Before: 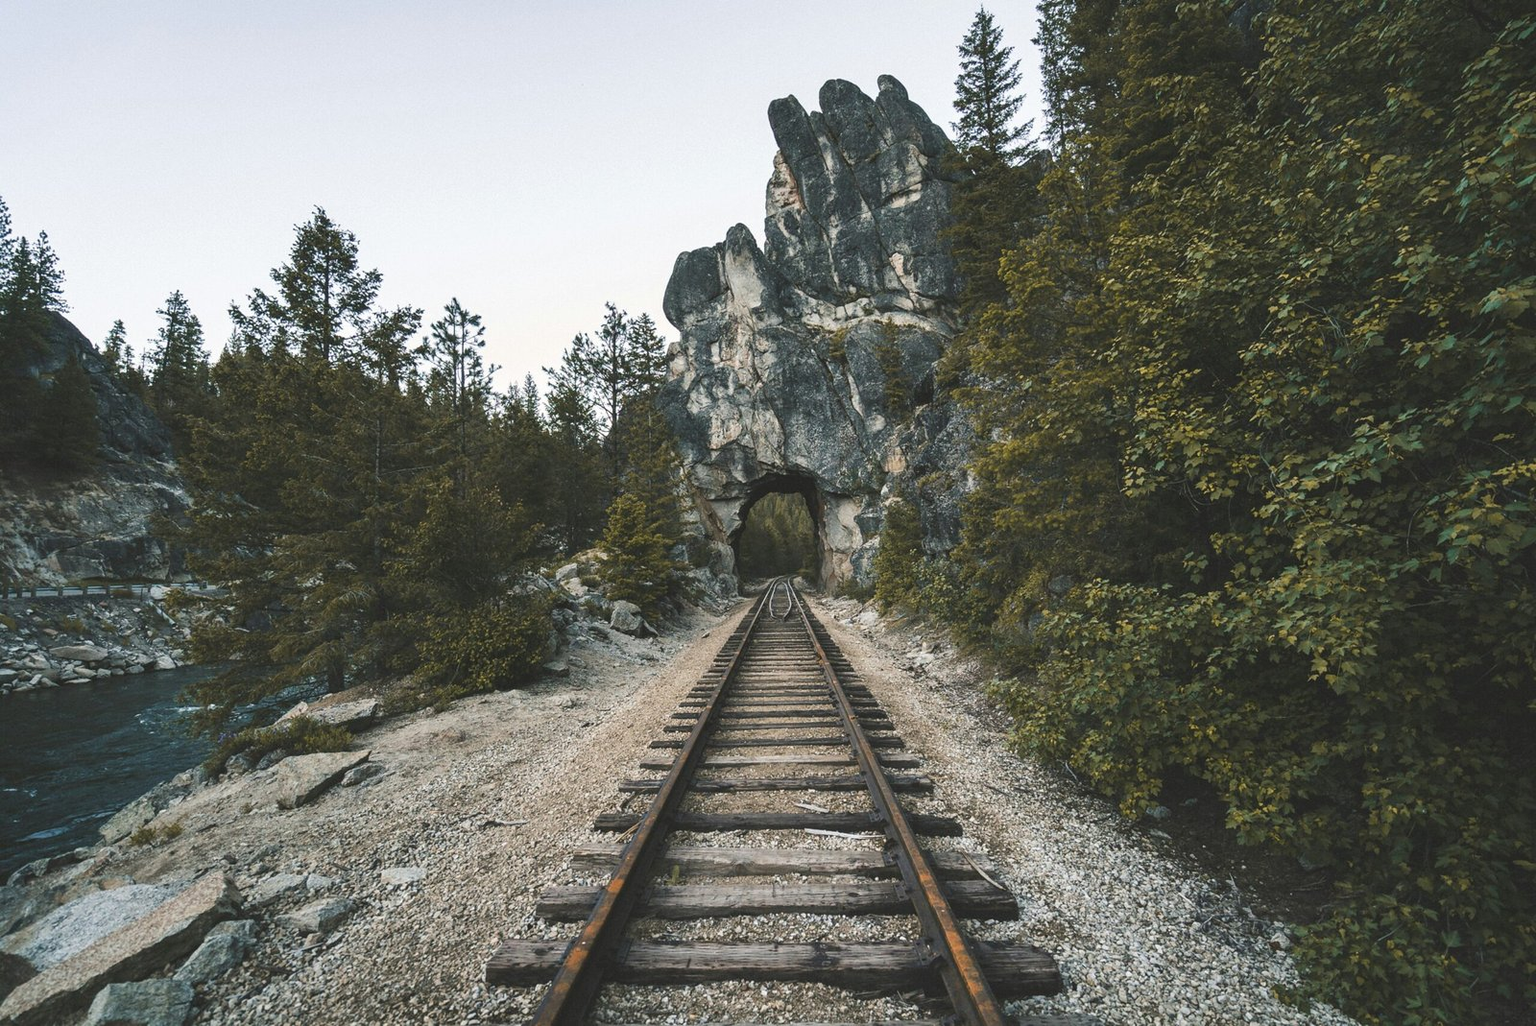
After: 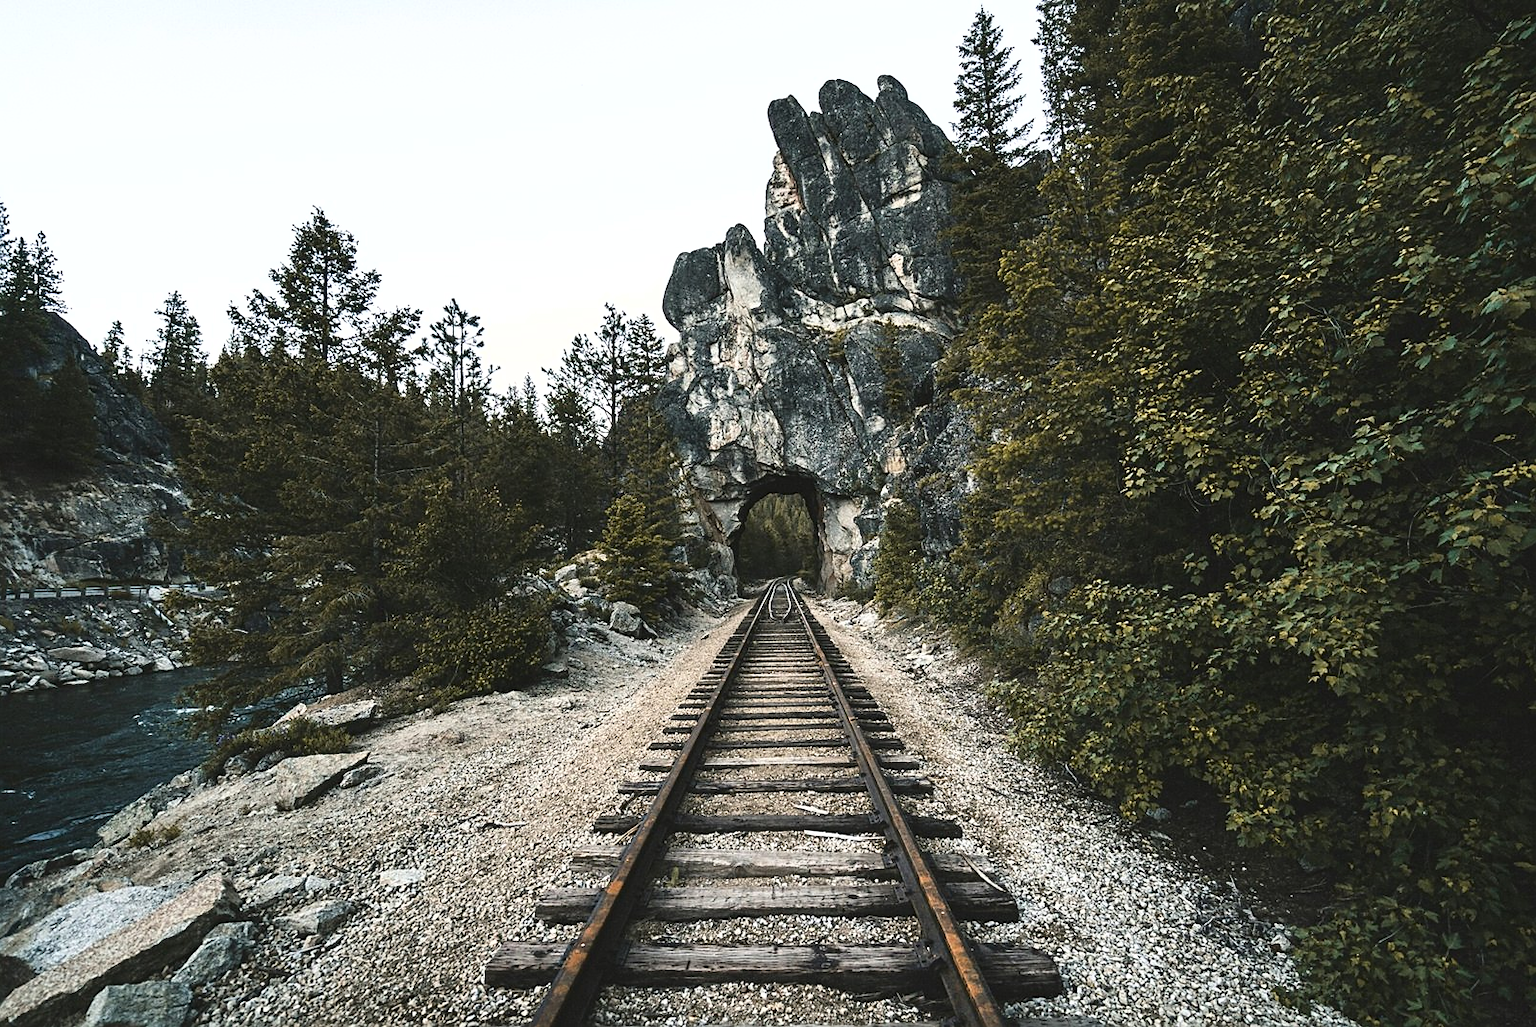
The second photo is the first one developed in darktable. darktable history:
sharpen: on, module defaults
crop: left 0.142%
tone curve: curves: ch0 [(0, 0) (0.003, 0.002) (0.011, 0.006) (0.025, 0.014) (0.044, 0.025) (0.069, 0.039) (0.1, 0.056) (0.136, 0.082) (0.177, 0.116) (0.224, 0.163) (0.277, 0.233) (0.335, 0.311) (0.399, 0.396) (0.468, 0.488) (0.543, 0.588) (0.623, 0.695) (0.709, 0.809) (0.801, 0.912) (0.898, 0.997) (1, 1)], color space Lab, independent channels, preserve colors none
